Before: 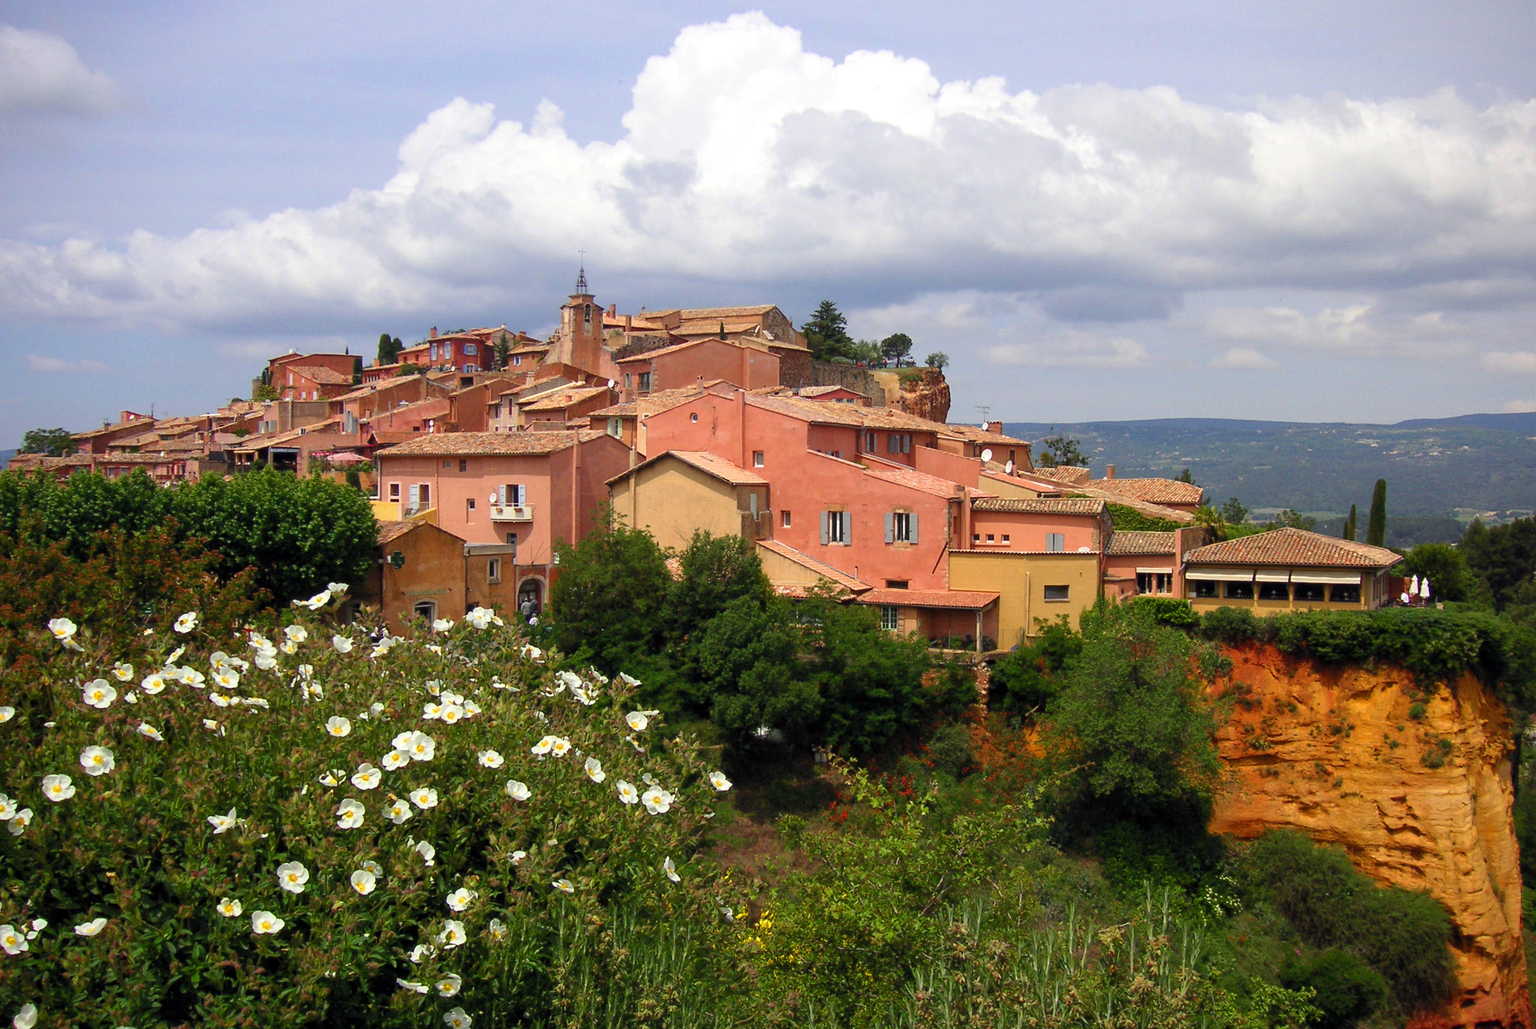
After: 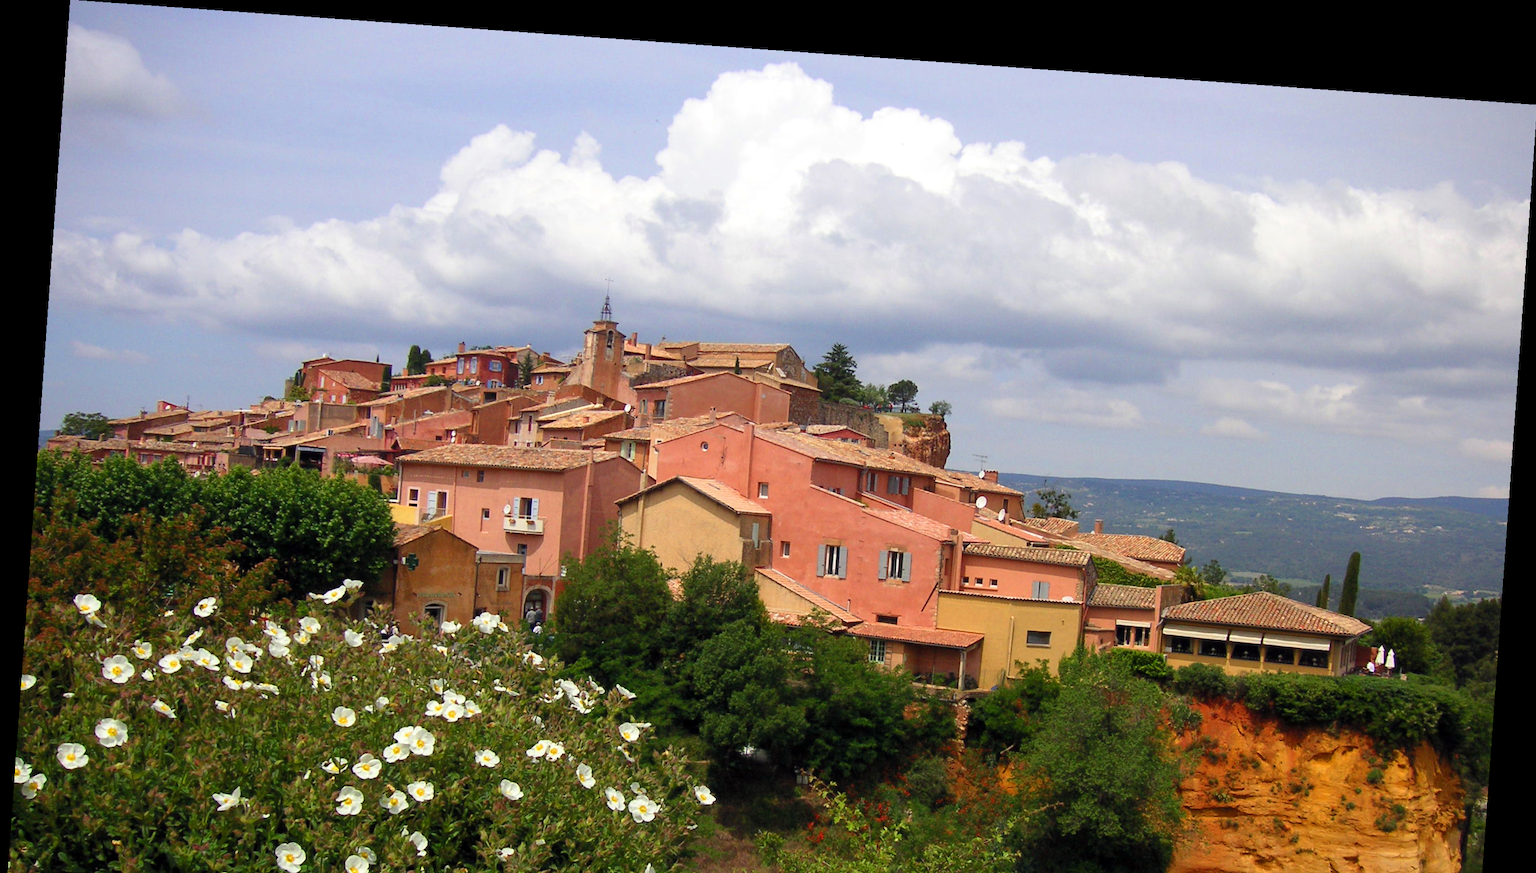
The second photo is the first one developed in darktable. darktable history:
rotate and perspective: rotation 4.1°, automatic cropping off
crop: bottom 19.644%
